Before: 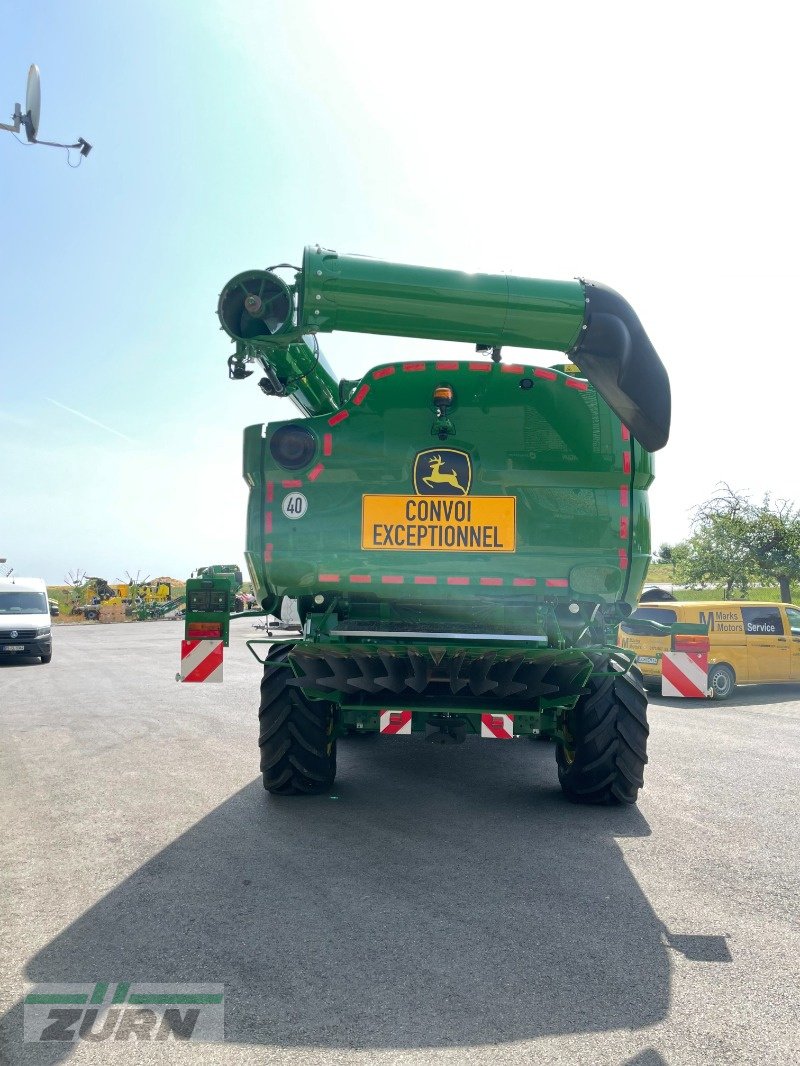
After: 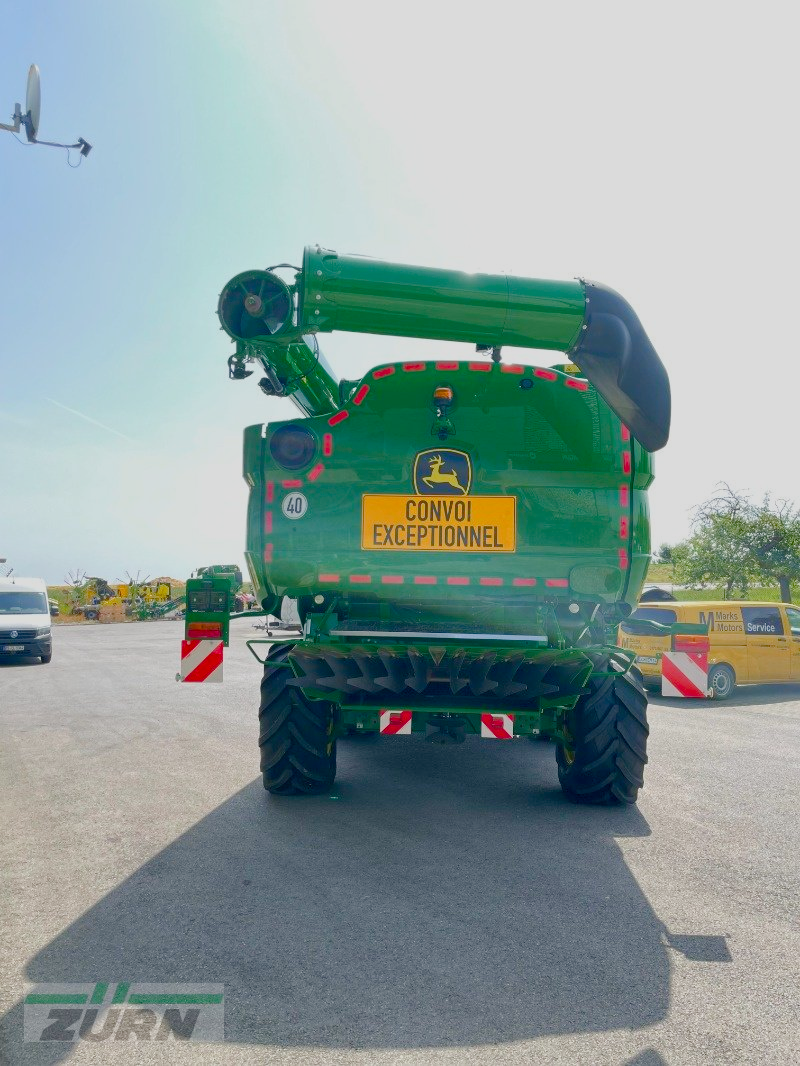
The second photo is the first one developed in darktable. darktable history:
color balance rgb: perceptual saturation grading › global saturation 20%, perceptual saturation grading › highlights -24.761%, perceptual saturation grading › shadows 49.988%, contrast -19.499%
